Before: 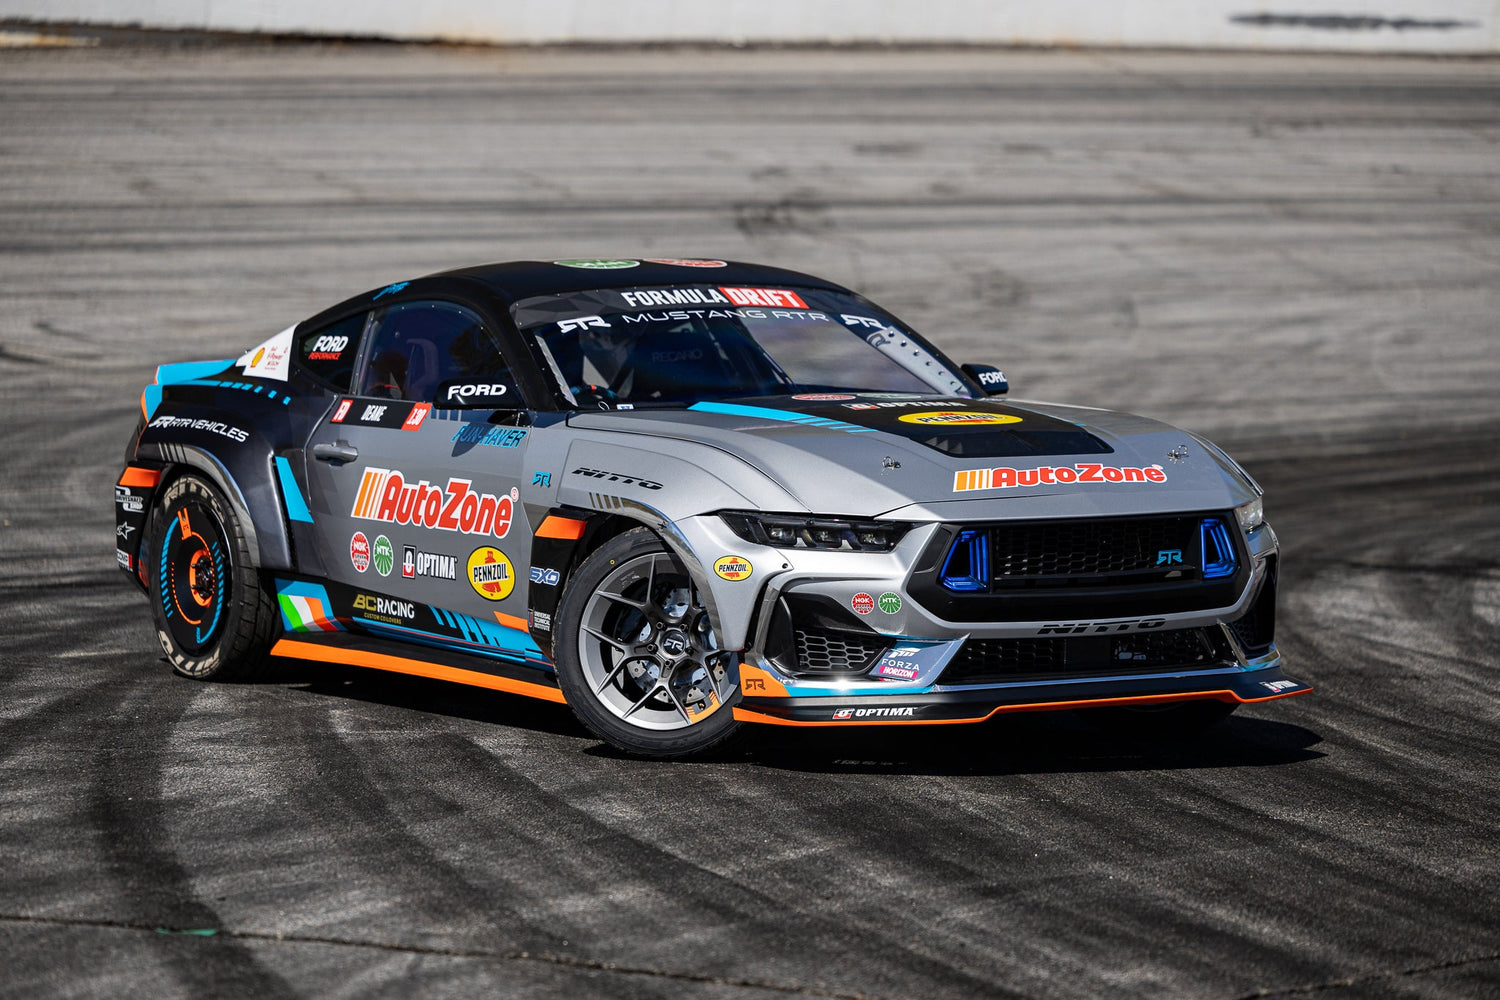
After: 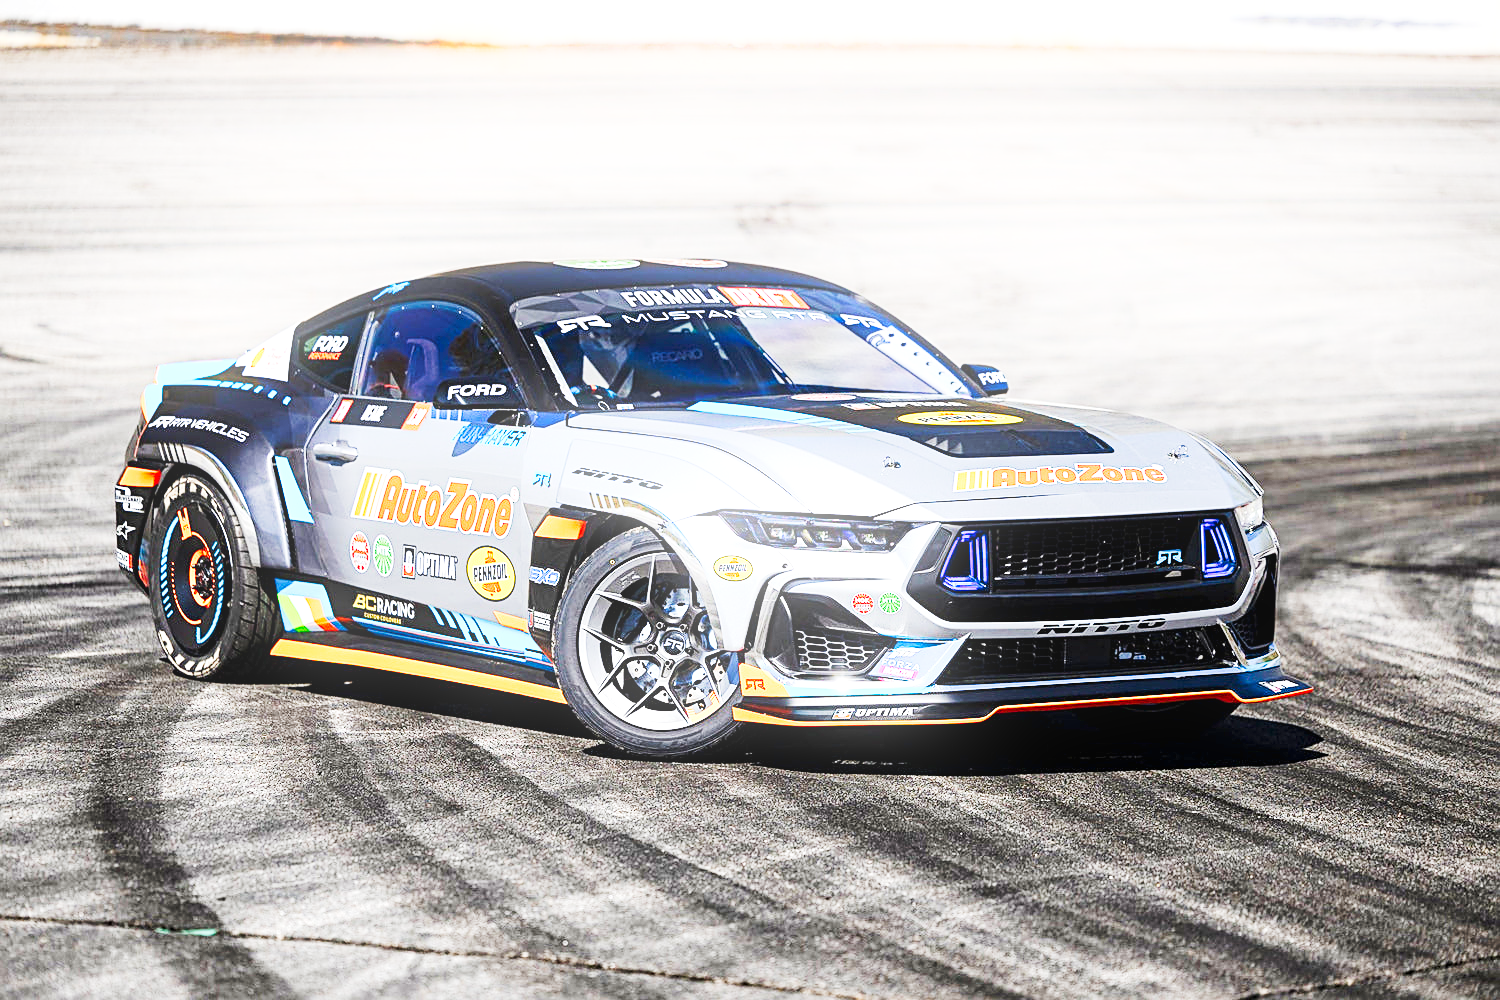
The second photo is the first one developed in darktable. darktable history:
sharpen: on, module defaults
bloom: size 9%, threshold 100%, strength 7%
tone curve: curves: ch0 [(0, 0) (0.003, 0.004) (0.011, 0.015) (0.025, 0.034) (0.044, 0.061) (0.069, 0.095) (0.1, 0.137) (0.136, 0.186) (0.177, 0.243) (0.224, 0.307) (0.277, 0.416) (0.335, 0.533) (0.399, 0.641) (0.468, 0.748) (0.543, 0.829) (0.623, 0.886) (0.709, 0.924) (0.801, 0.951) (0.898, 0.975) (1, 1)], preserve colors none
exposure: black level correction 0.001, exposure 1.129 EV, compensate exposure bias true, compensate highlight preservation false
